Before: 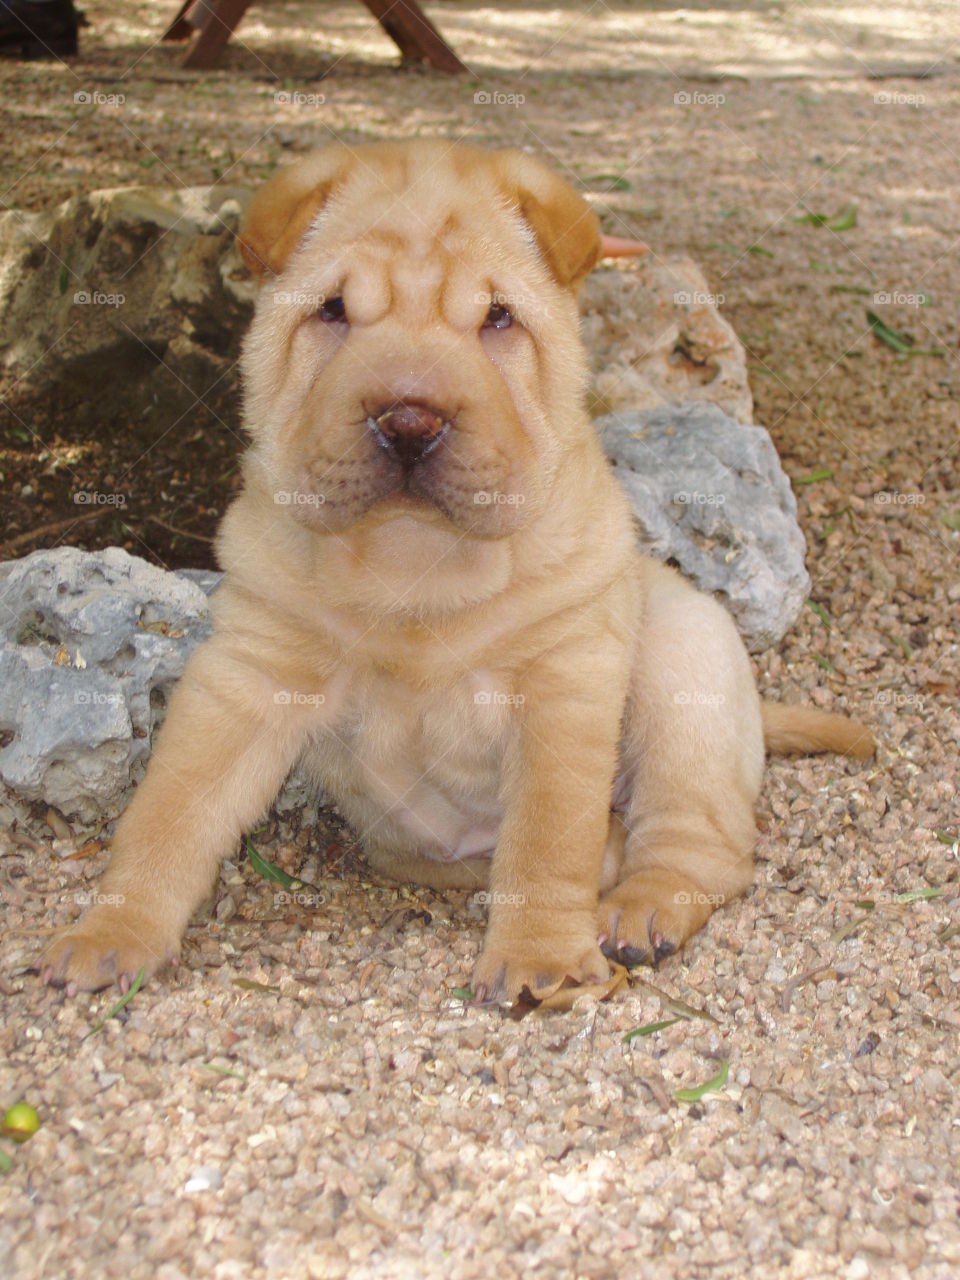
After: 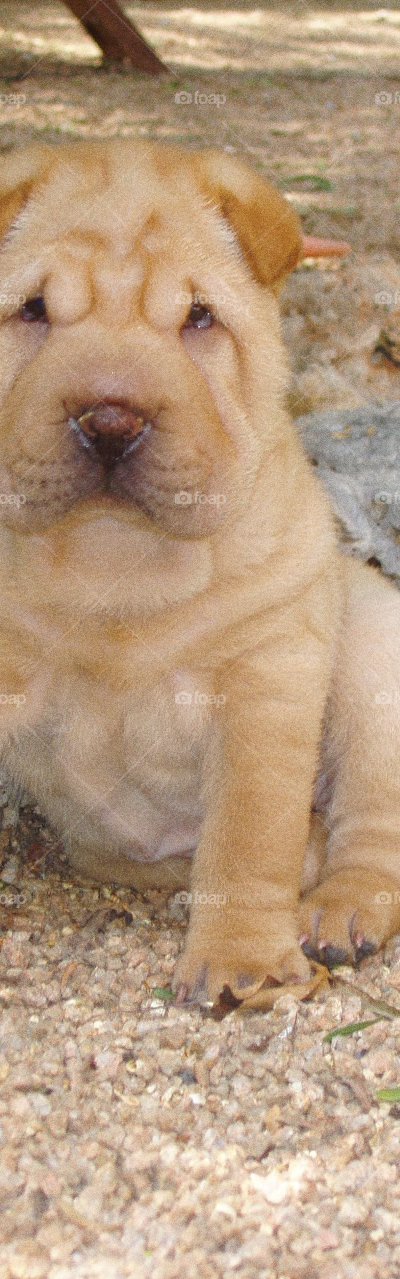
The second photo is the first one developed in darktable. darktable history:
crop: left 31.229%, right 27.105%
grain: coarseness 8.68 ISO, strength 31.94%
